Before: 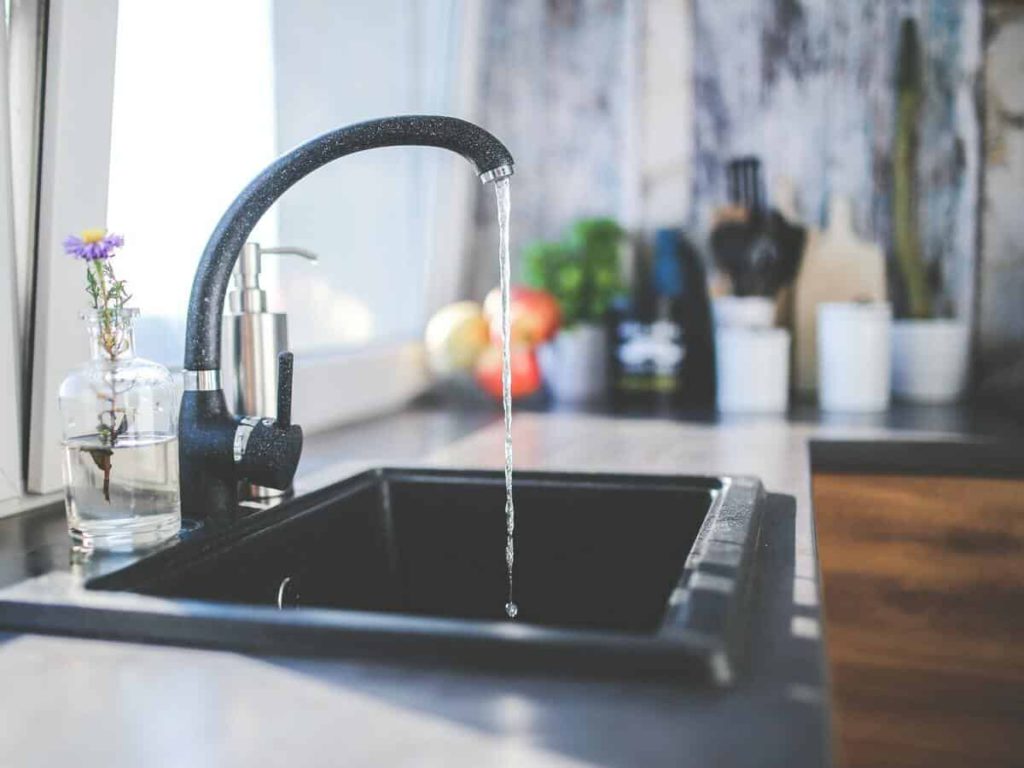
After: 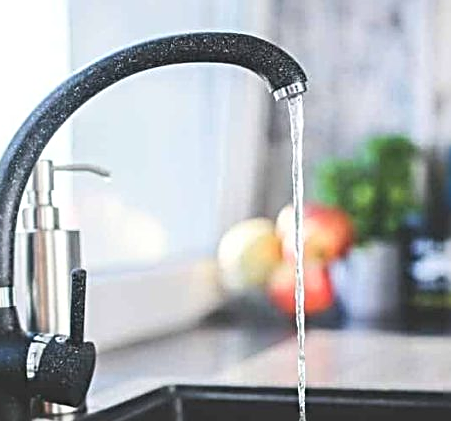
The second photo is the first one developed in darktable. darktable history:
sharpen: radius 3.025, amount 0.757
crop: left 20.248%, top 10.86%, right 35.675%, bottom 34.321%
rgb curve: curves: ch0 [(0, 0) (0.078, 0.051) (0.929, 0.956) (1, 1)], compensate middle gray true
